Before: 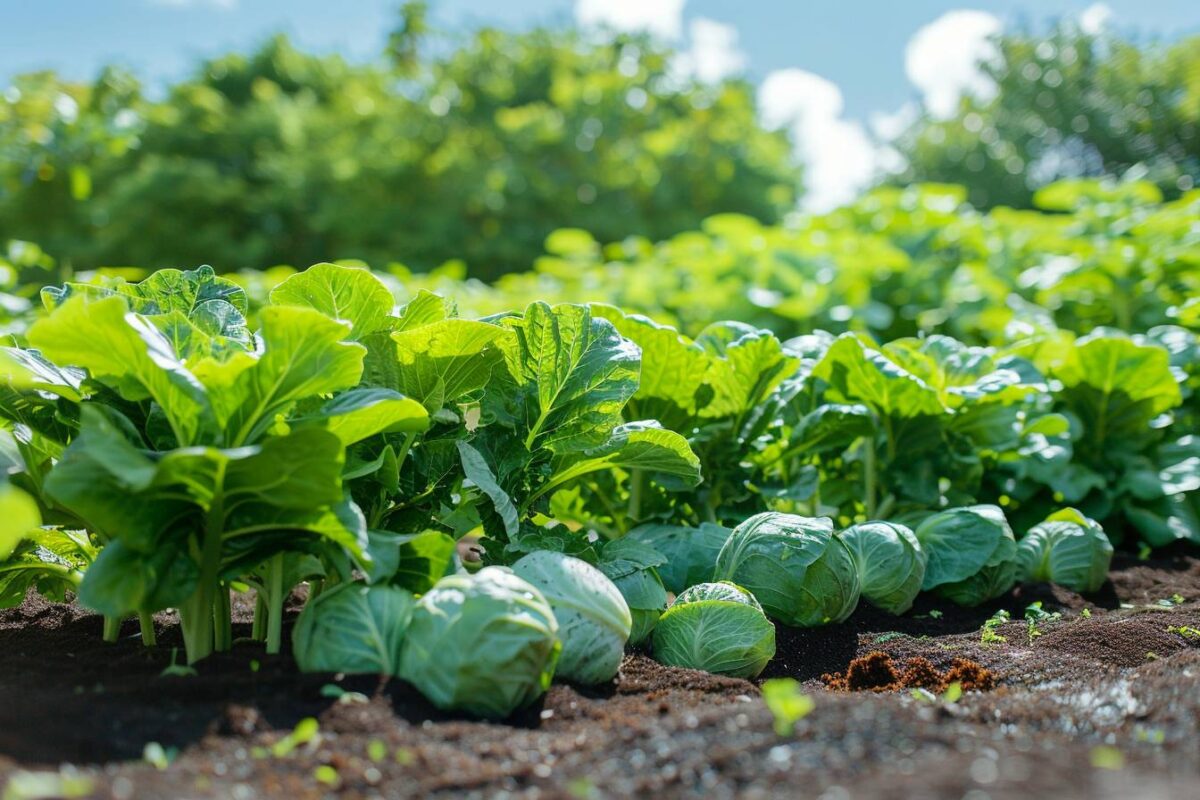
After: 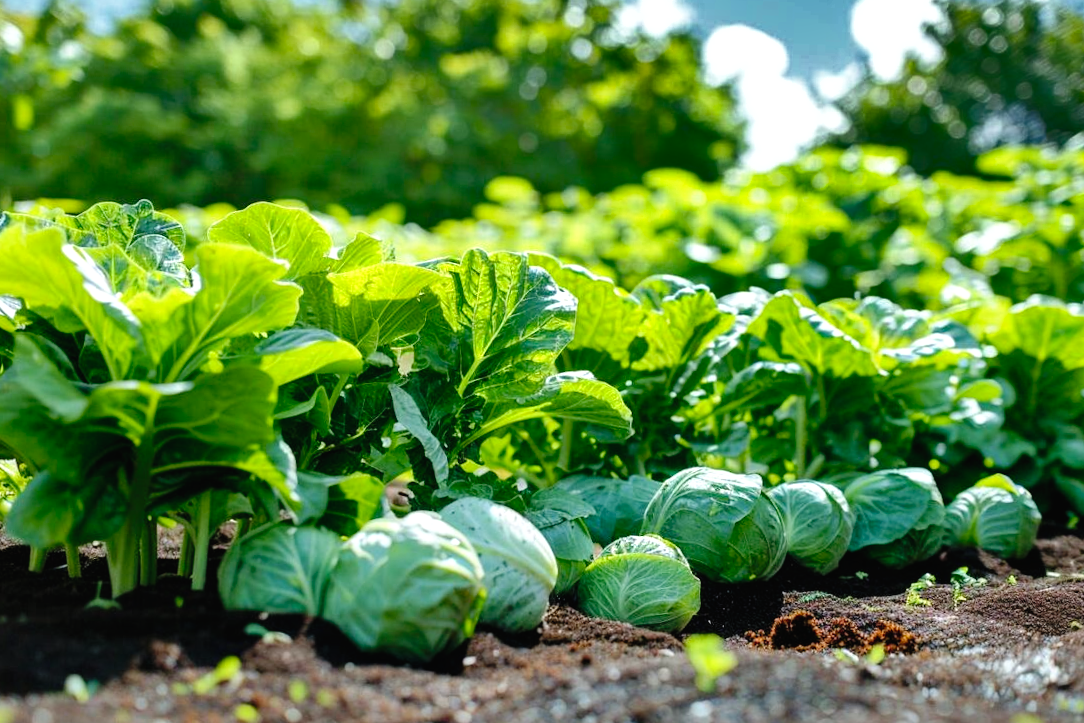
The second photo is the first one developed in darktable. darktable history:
exposure: black level correction 0.001, compensate highlight preservation false
tone curve: curves: ch0 [(0.003, 0.029) (0.037, 0.036) (0.149, 0.117) (0.297, 0.318) (0.422, 0.474) (0.531, 0.6) (0.743, 0.809) (0.889, 0.941) (1, 0.98)]; ch1 [(0, 0) (0.305, 0.325) (0.453, 0.437) (0.482, 0.479) (0.501, 0.5) (0.506, 0.503) (0.564, 0.578) (0.587, 0.625) (0.666, 0.727) (1, 1)]; ch2 [(0, 0) (0.323, 0.277) (0.408, 0.399) (0.45, 0.48) (0.499, 0.502) (0.512, 0.523) (0.57, 0.595) (0.653, 0.671) (0.768, 0.744) (1, 1)], preserve colors none
levels: levels [0.016, 0.484, 0.953]
shadows and highlights: shadows 24.28, highlights -79.91, soften with gaussian
crop and rotate: angle -2.12°, left 3.126%, top 4.081%, right 1.541%, bottom 0.576%
